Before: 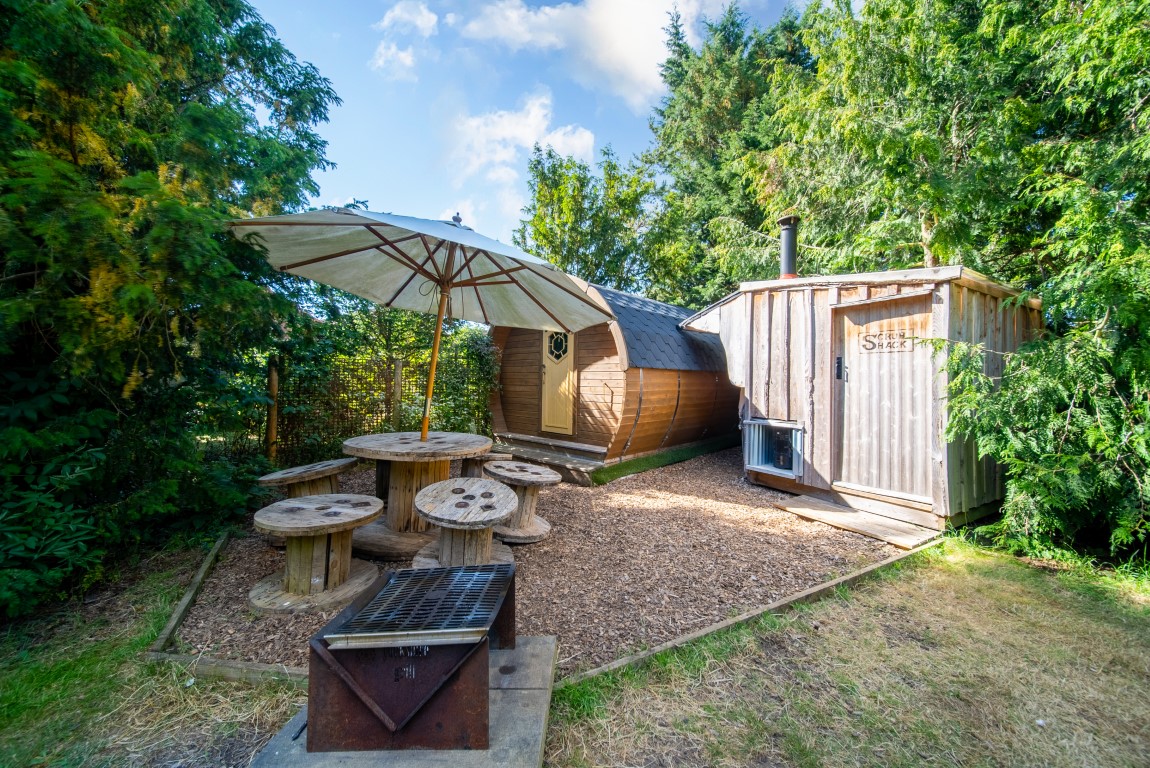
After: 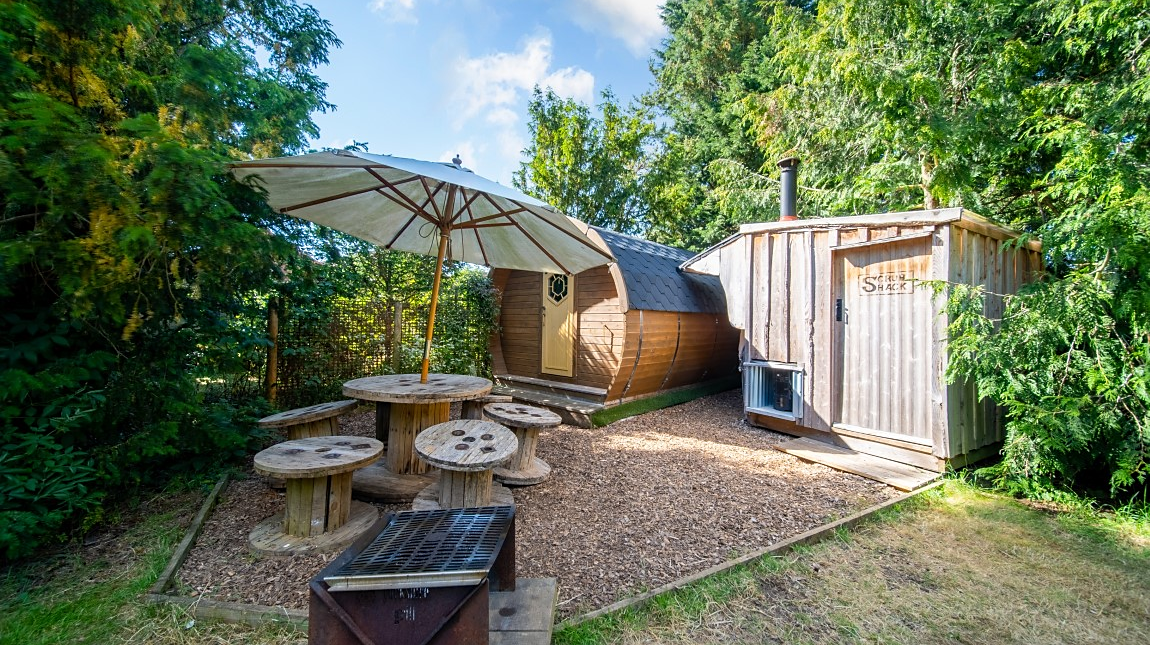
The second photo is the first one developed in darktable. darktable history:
crop: top 7.578%, bottom 8.341%
sharpen: radius 1.529, amount 0.357, threshold 1.663
